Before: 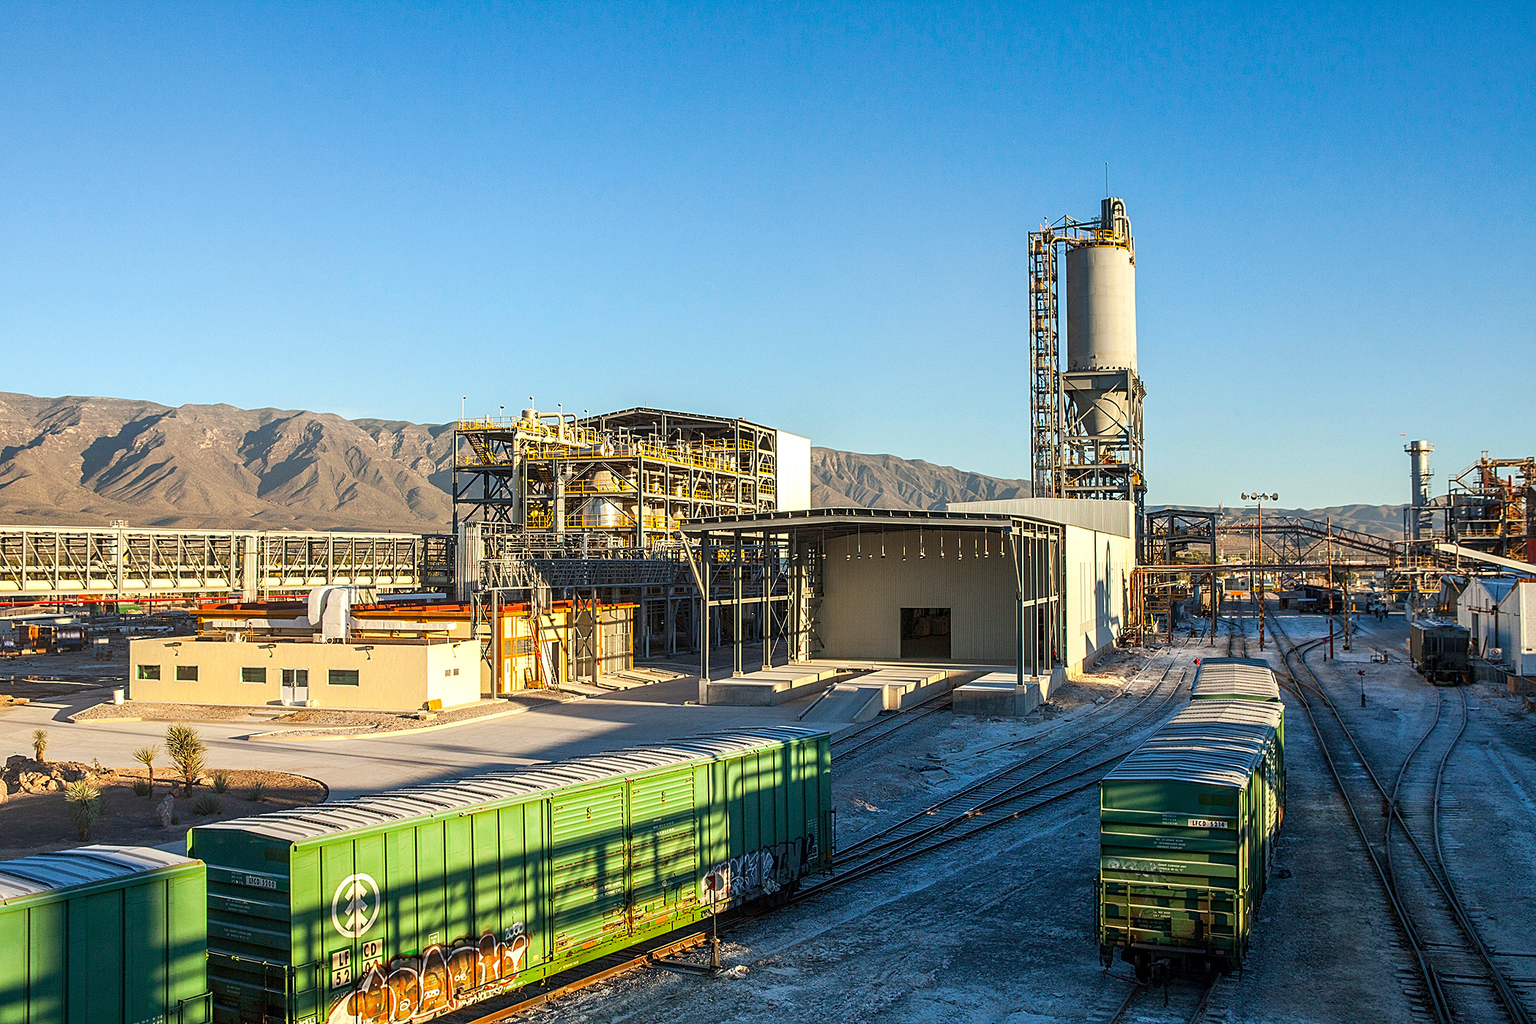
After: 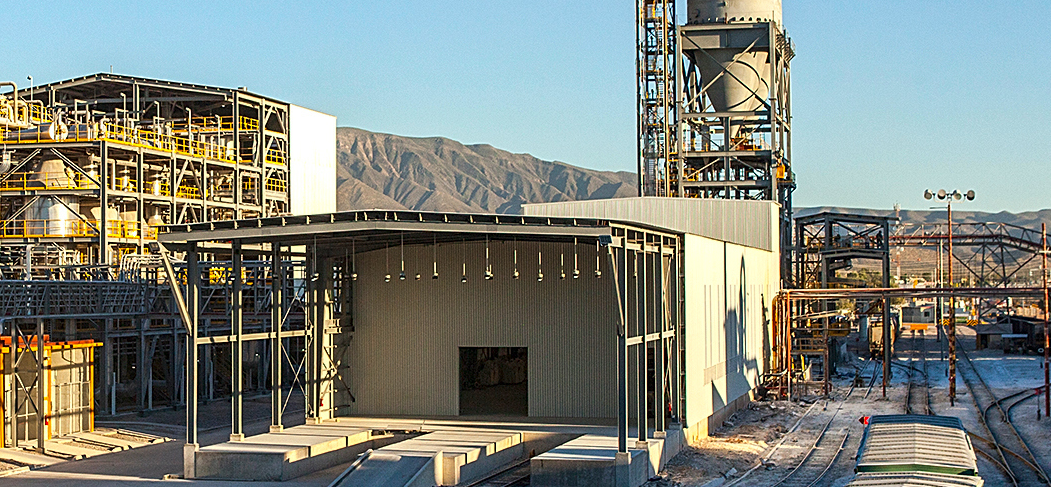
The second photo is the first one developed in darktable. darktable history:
crop: left 36.786%, top 34.609%, right 13.103%, bottom 30.495%
